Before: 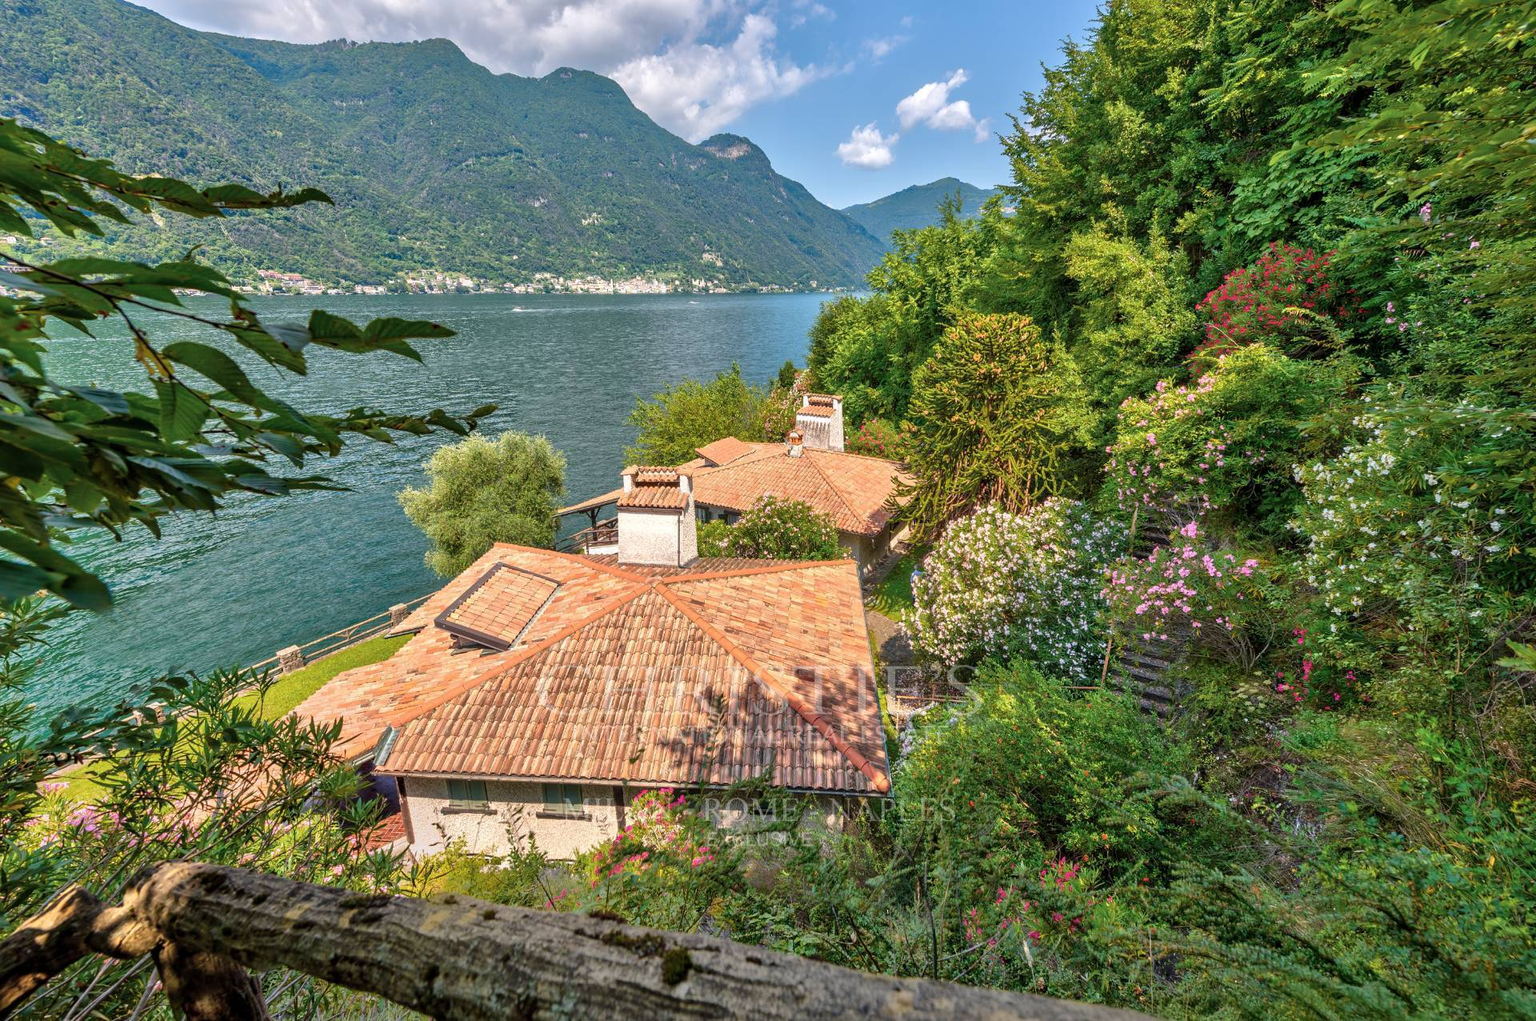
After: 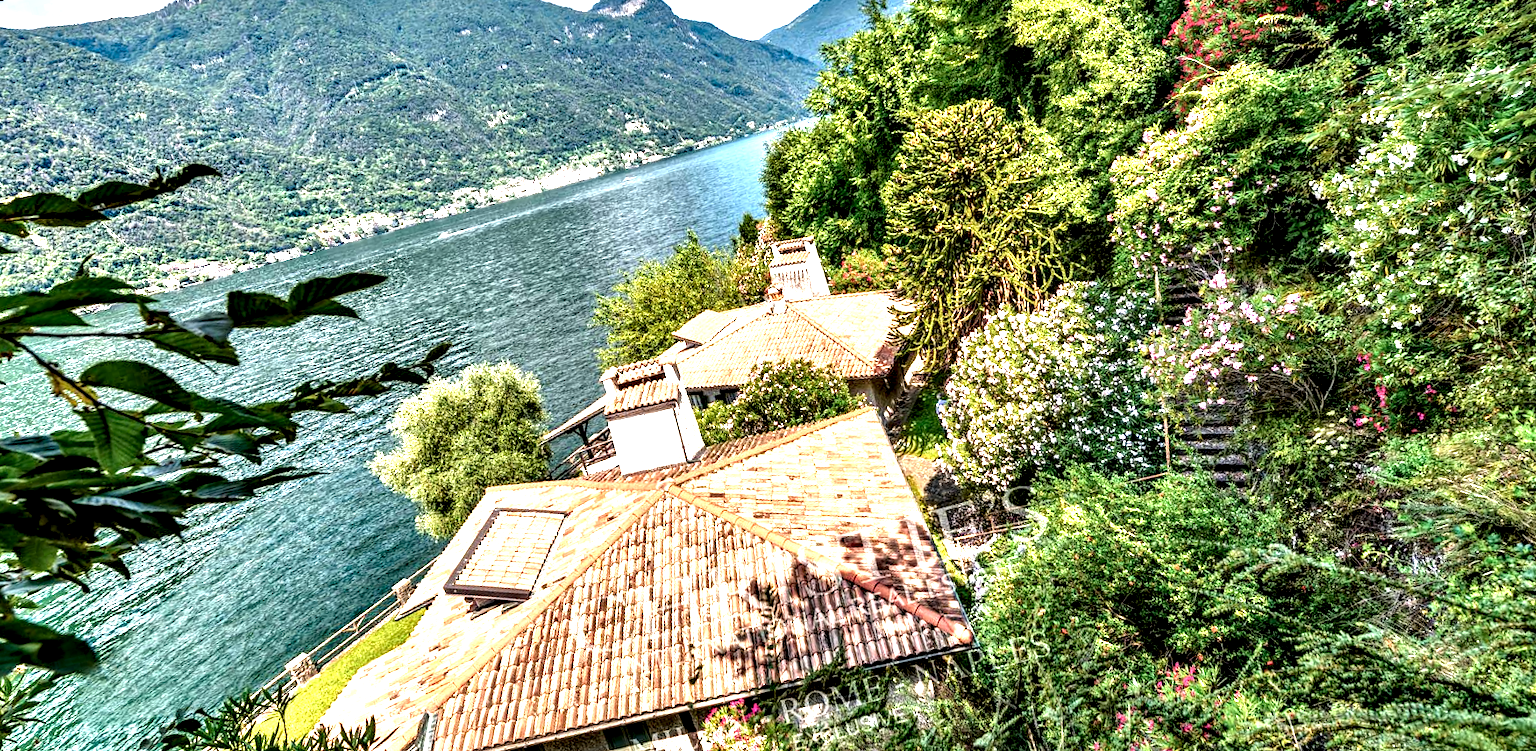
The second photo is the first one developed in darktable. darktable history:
tone equalizer: on, module defaults
rotate and perspective: rotation -14.8°, crop left 0.1, crop right 0.903, crop top 0.25, crop bottom 0.748
local contrast: shadows 185%, detail 225%
exposure: exposure 1 EV, compensate highlight preservation false
